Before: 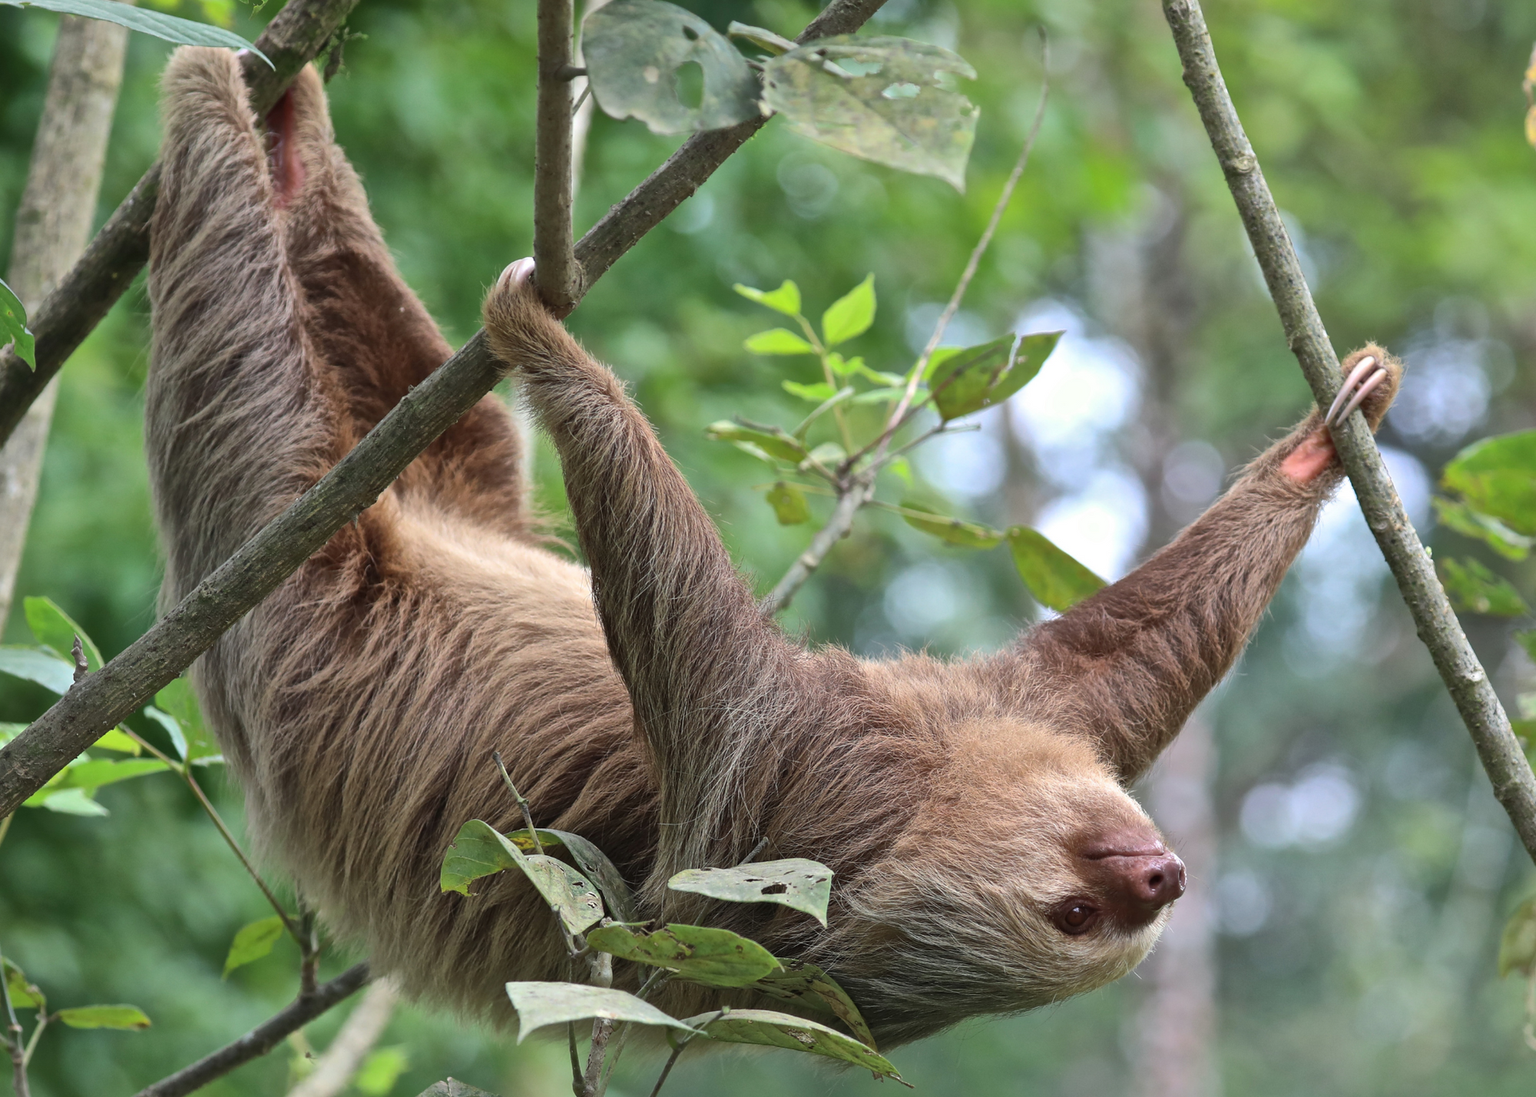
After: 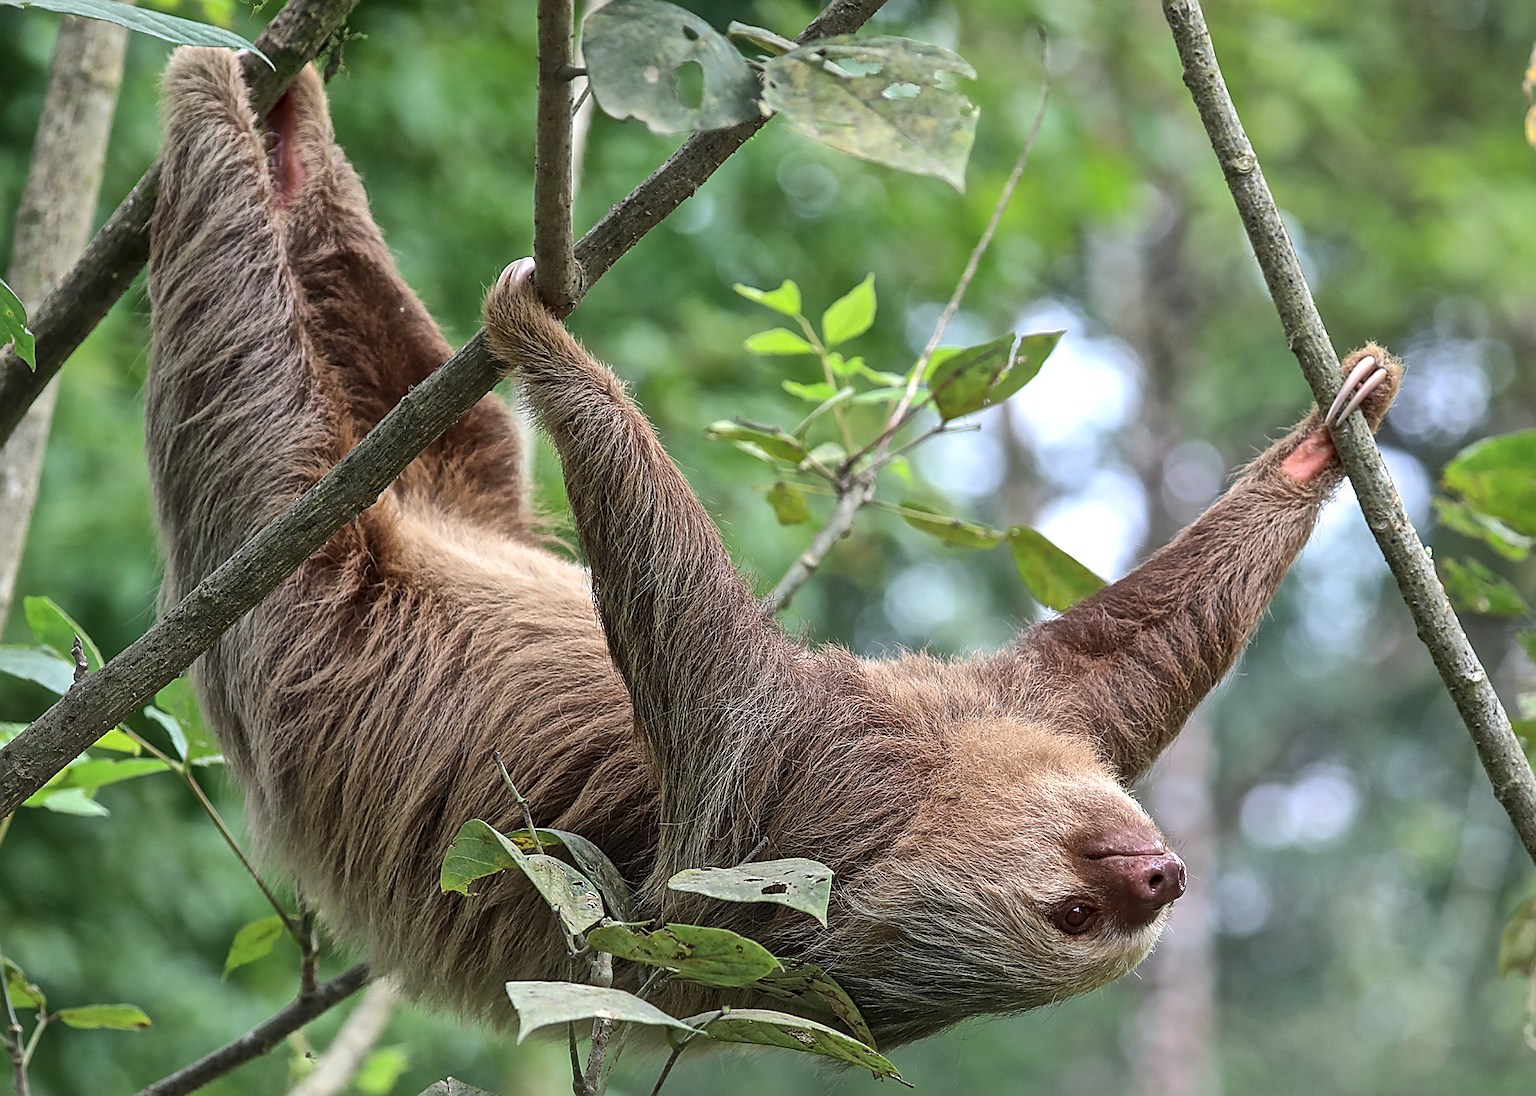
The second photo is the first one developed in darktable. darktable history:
local contrast: on, module defaults
sharpen: radius 1.685, amount 1.294
tone equalizer: on, module defaults
